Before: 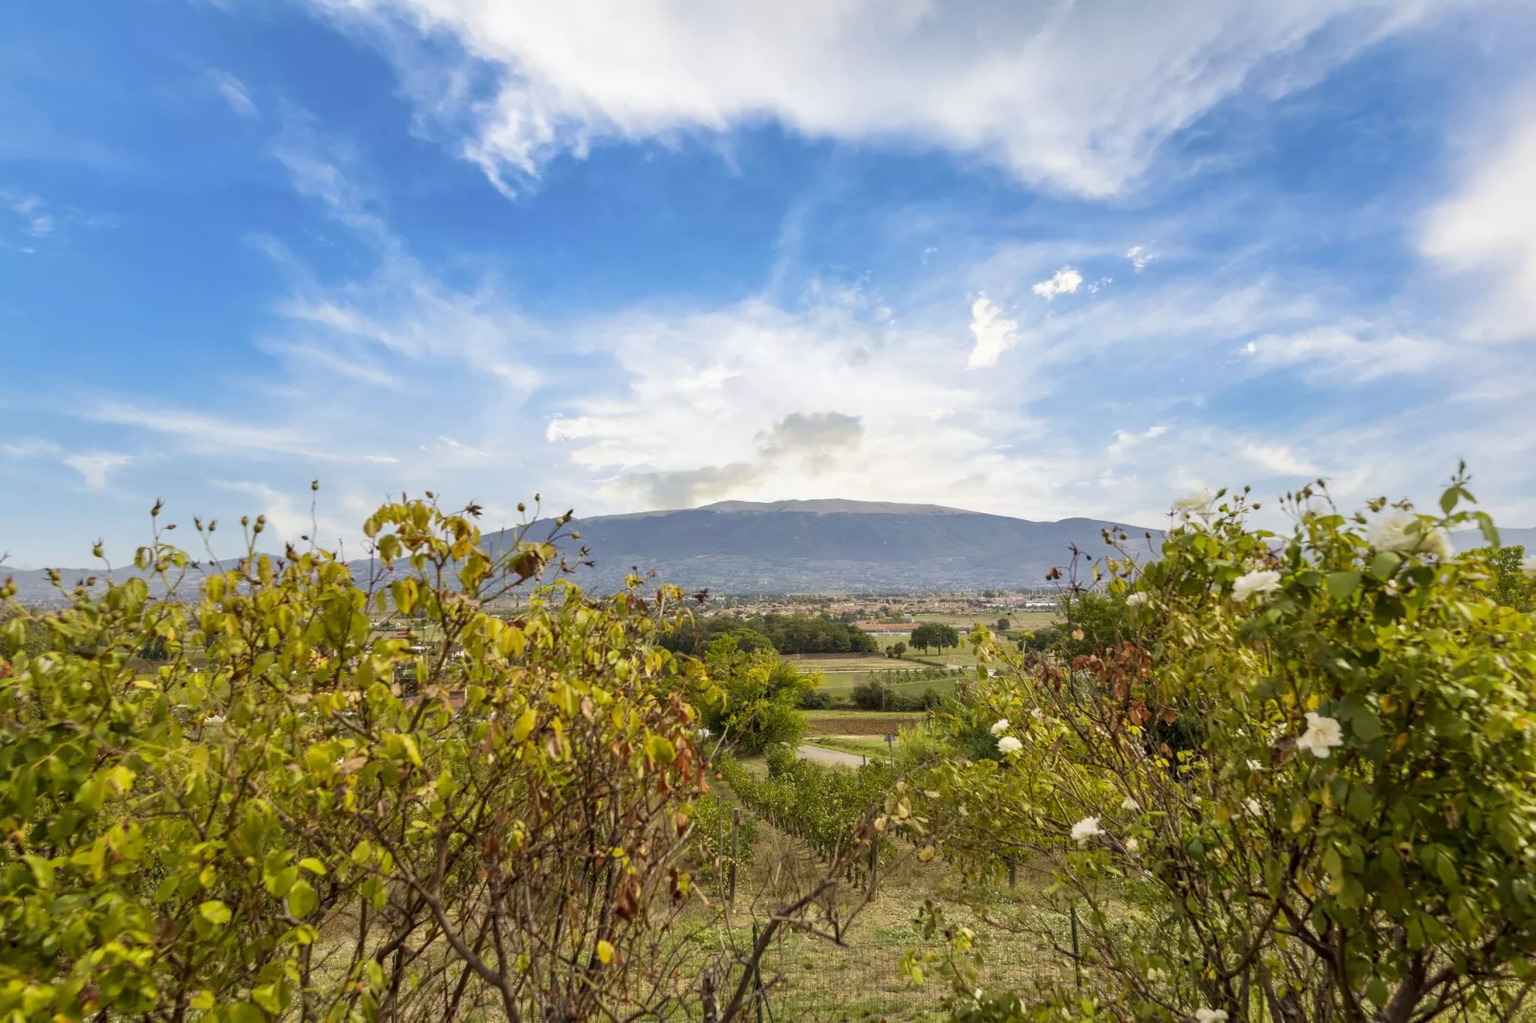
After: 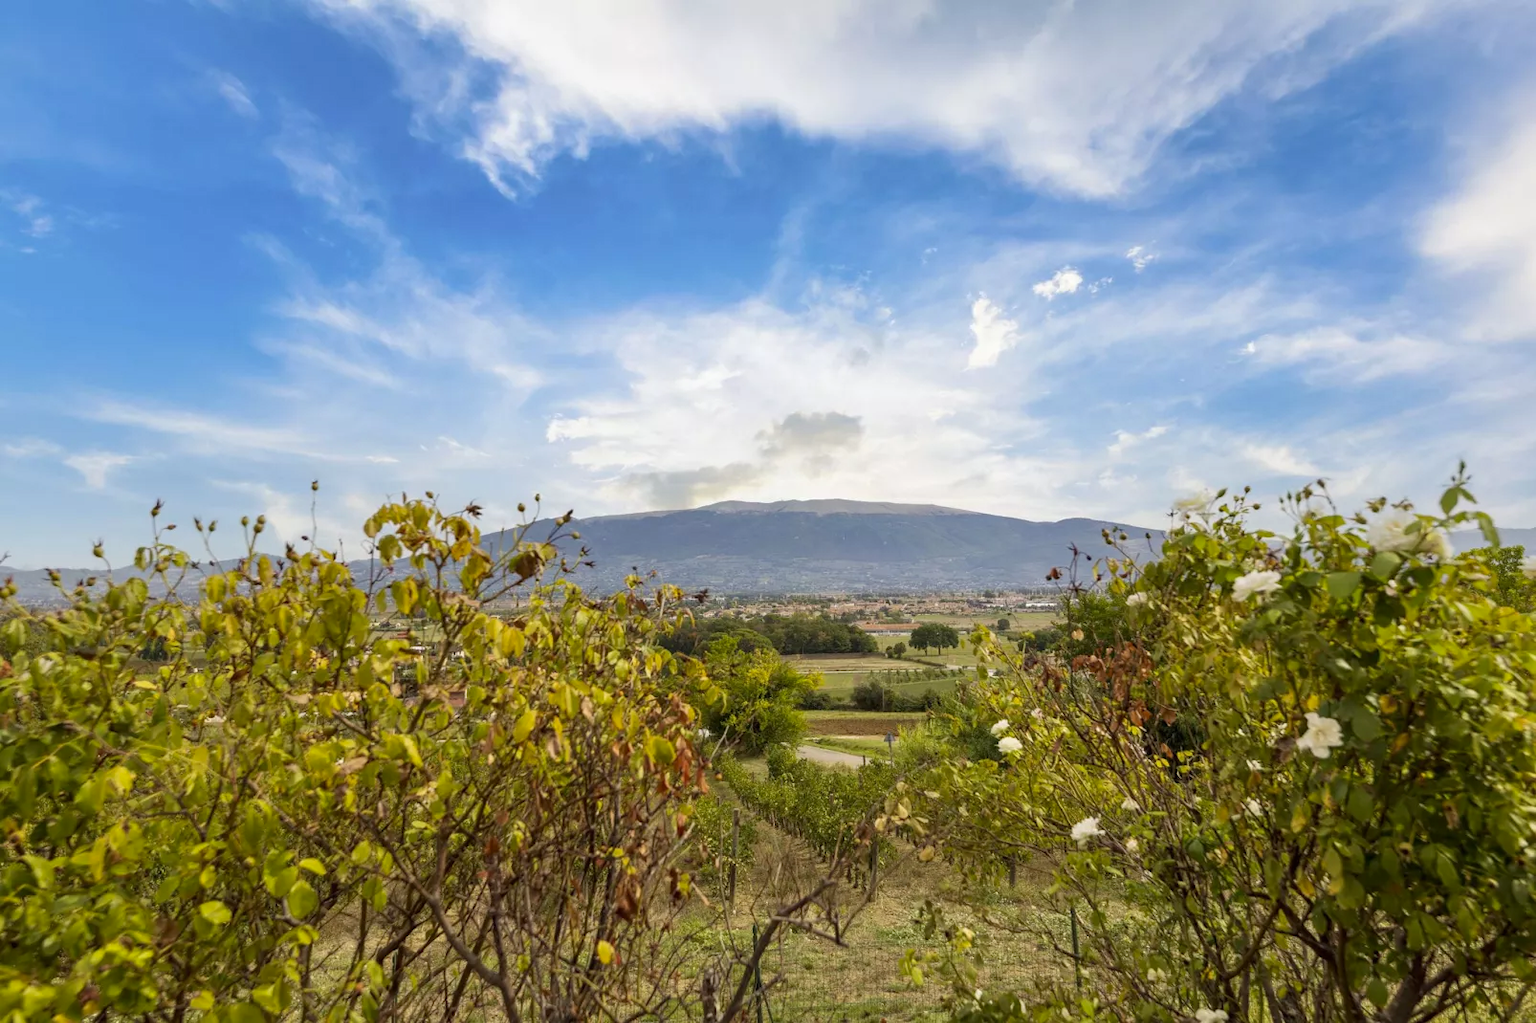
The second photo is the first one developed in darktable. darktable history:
contrast brightness saturation: contrast -0.012, brightness -0.015, saturation 0.029
